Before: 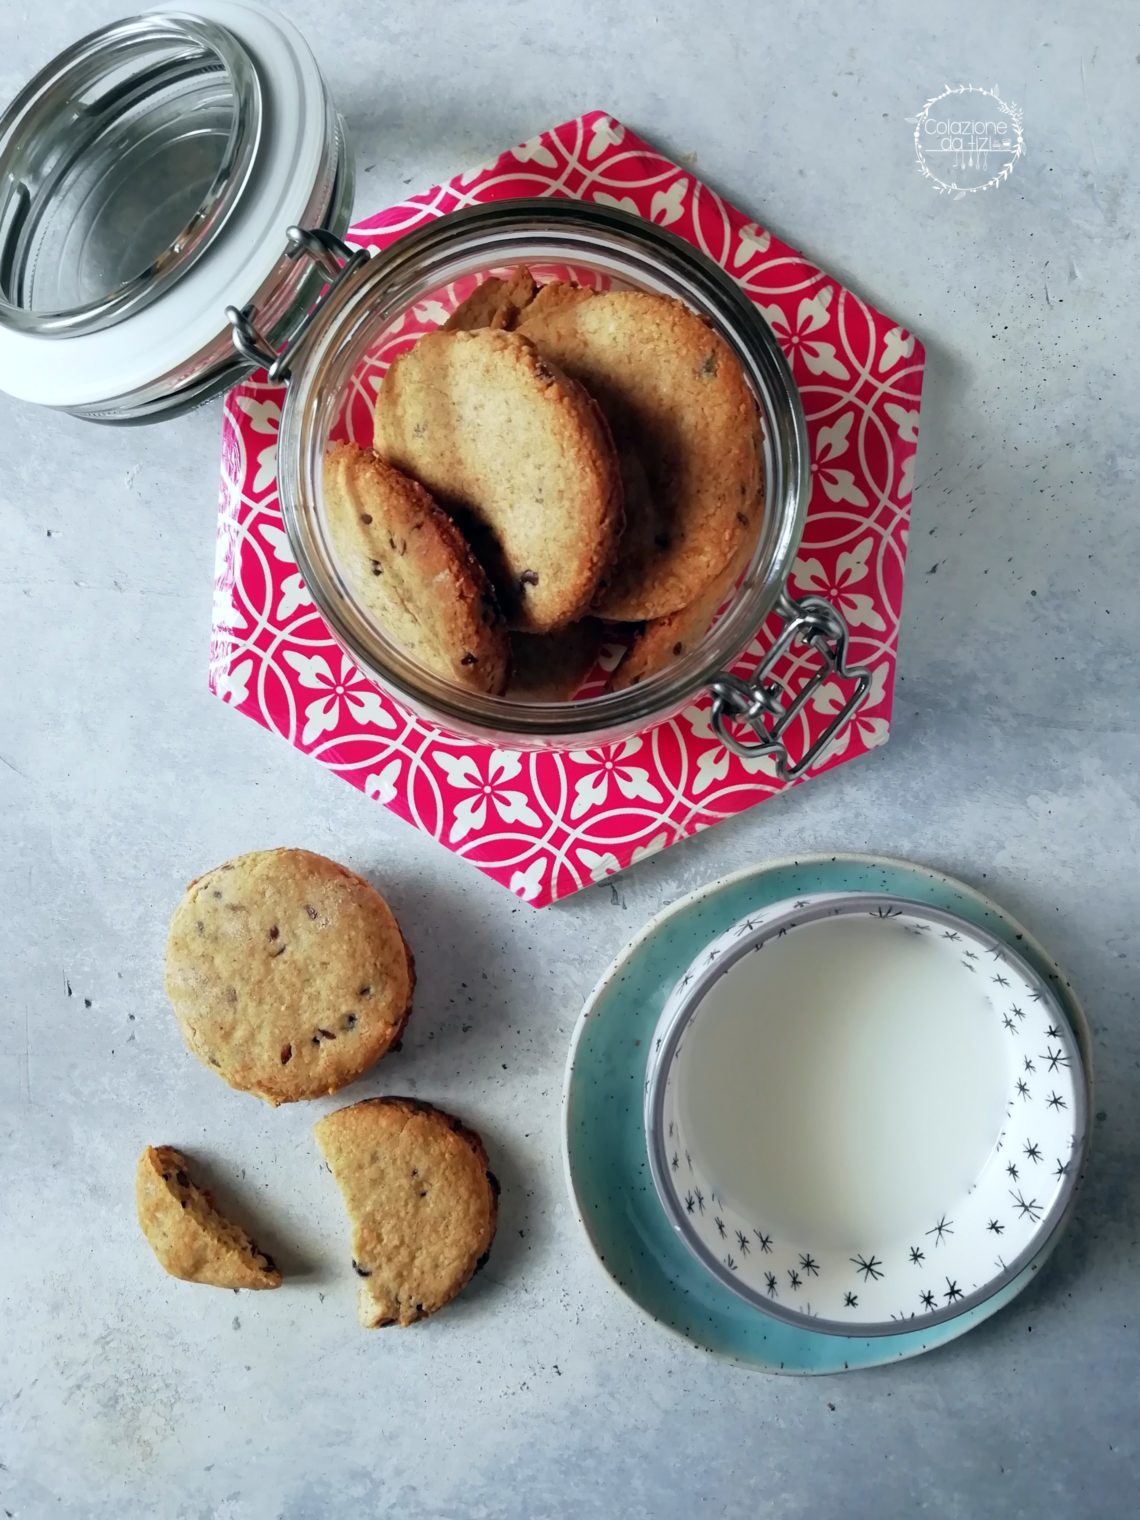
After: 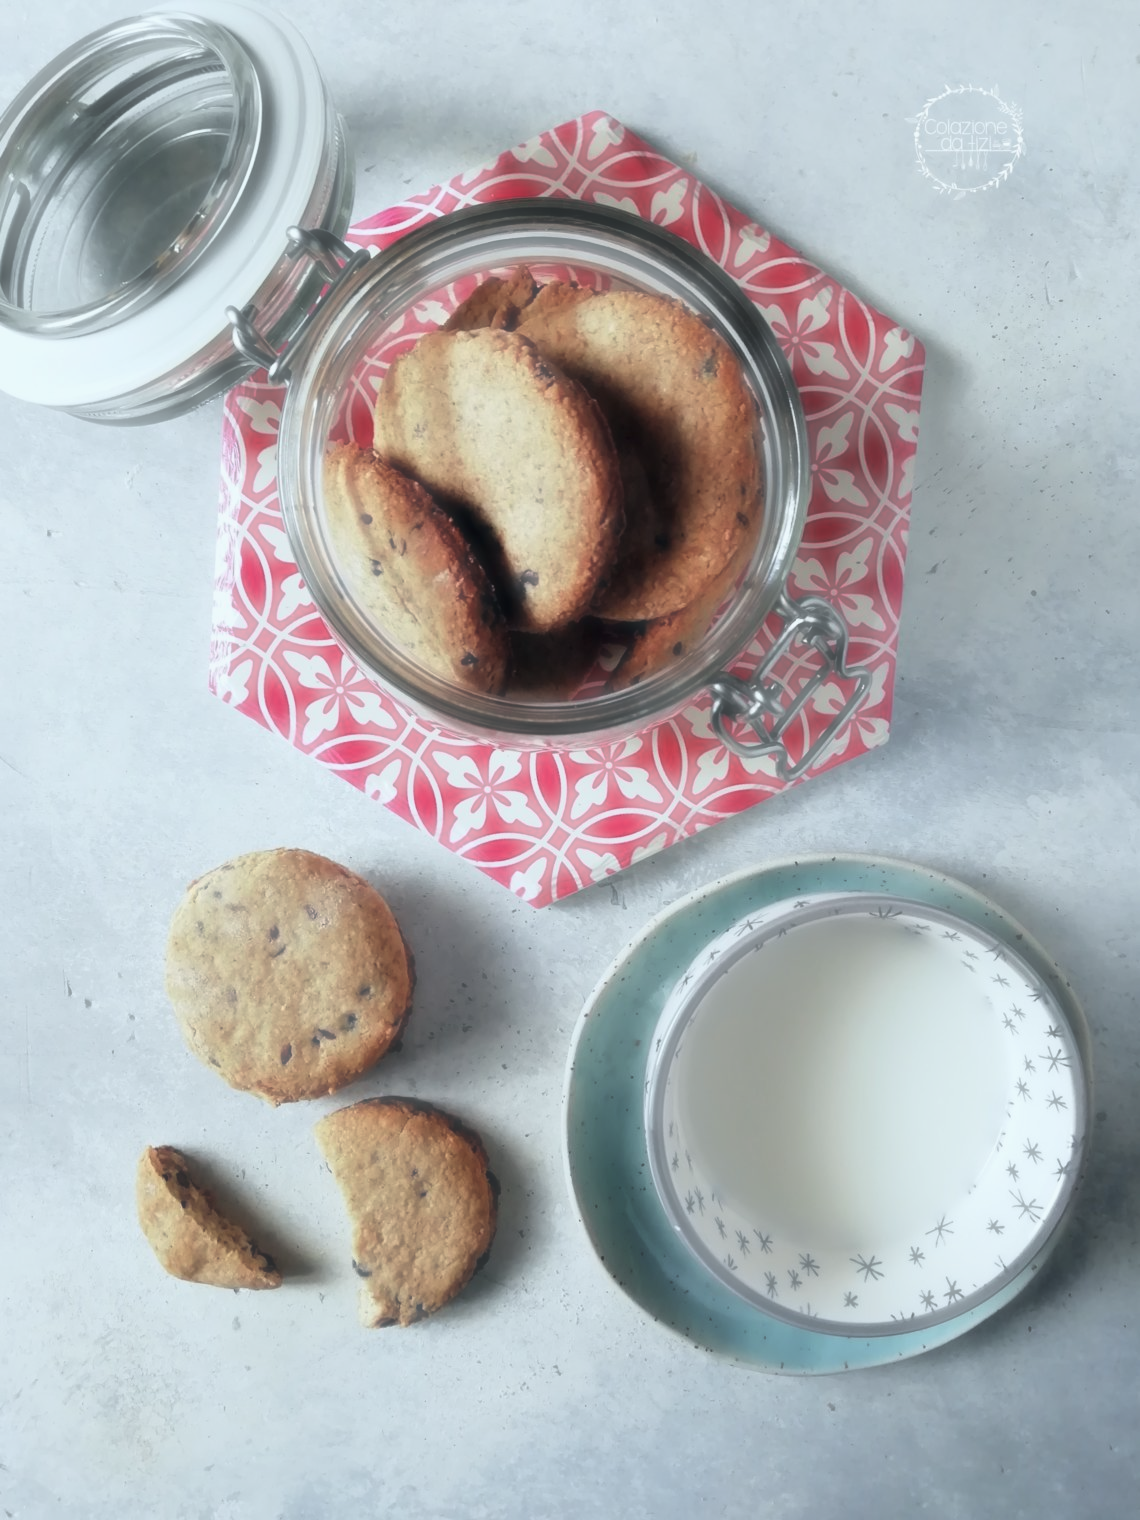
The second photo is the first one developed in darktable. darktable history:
haze removal: strength -0.9, distance 0.225, compatibility mode true, adaptive false | blend: blend mode normal, opacity 15%; mask: uniform (no mask)
